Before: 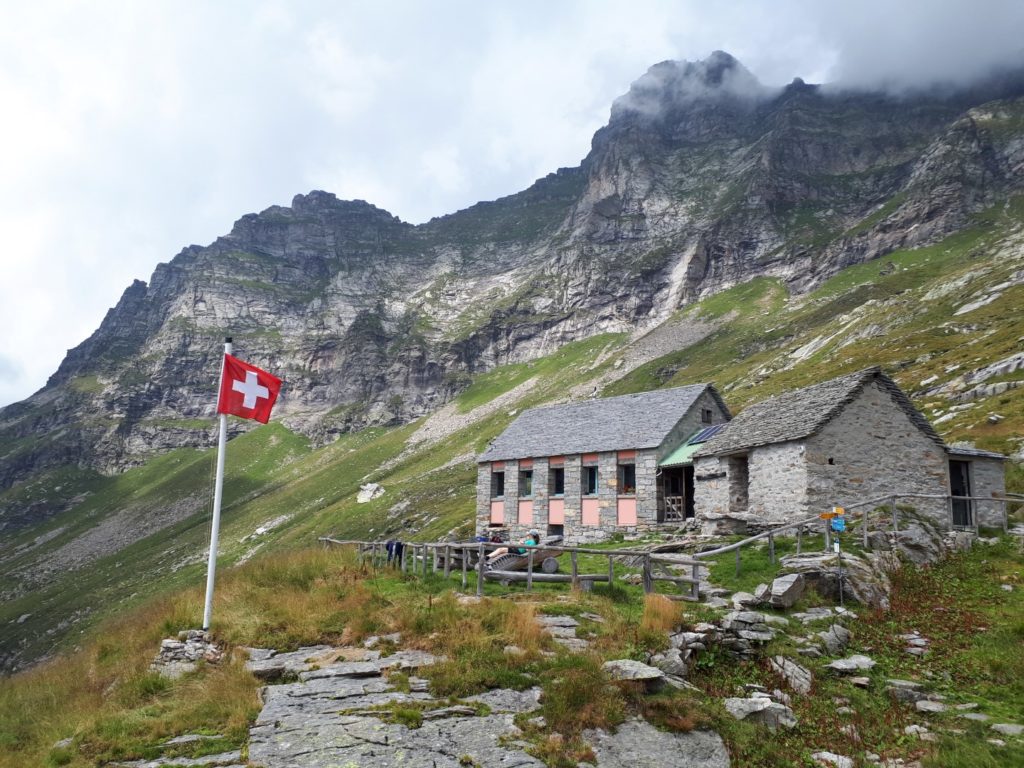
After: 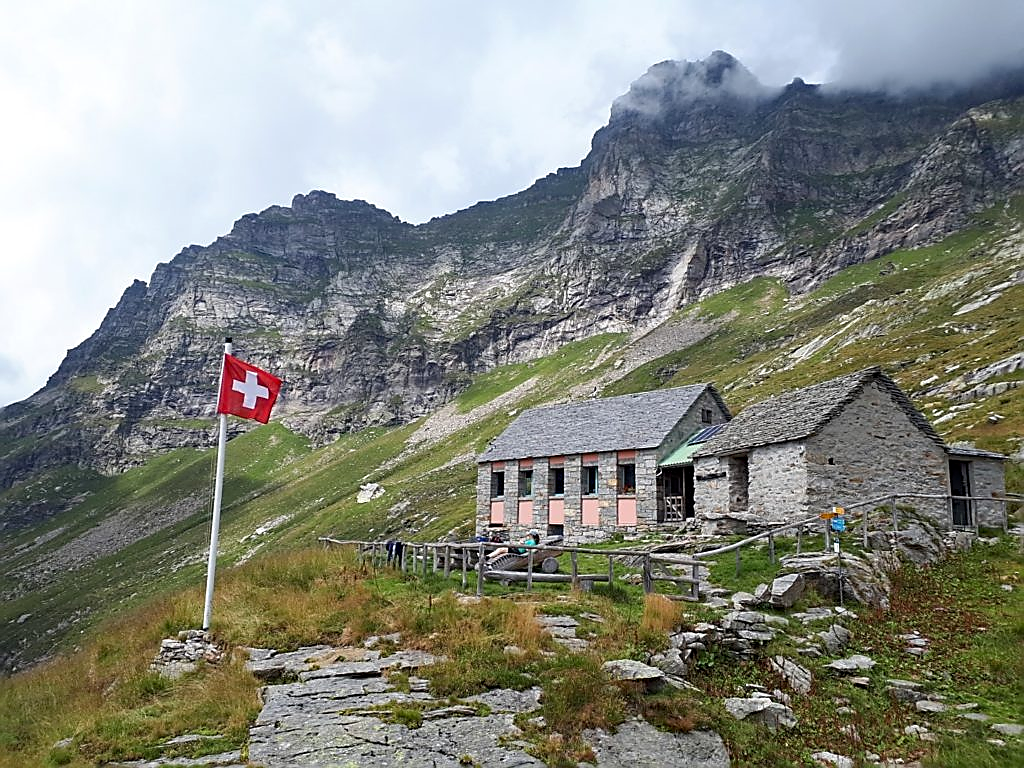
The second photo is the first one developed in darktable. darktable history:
haze removal: adaptive false
sharpen: radius 1.376, amount 1.249, threshold 0.622
